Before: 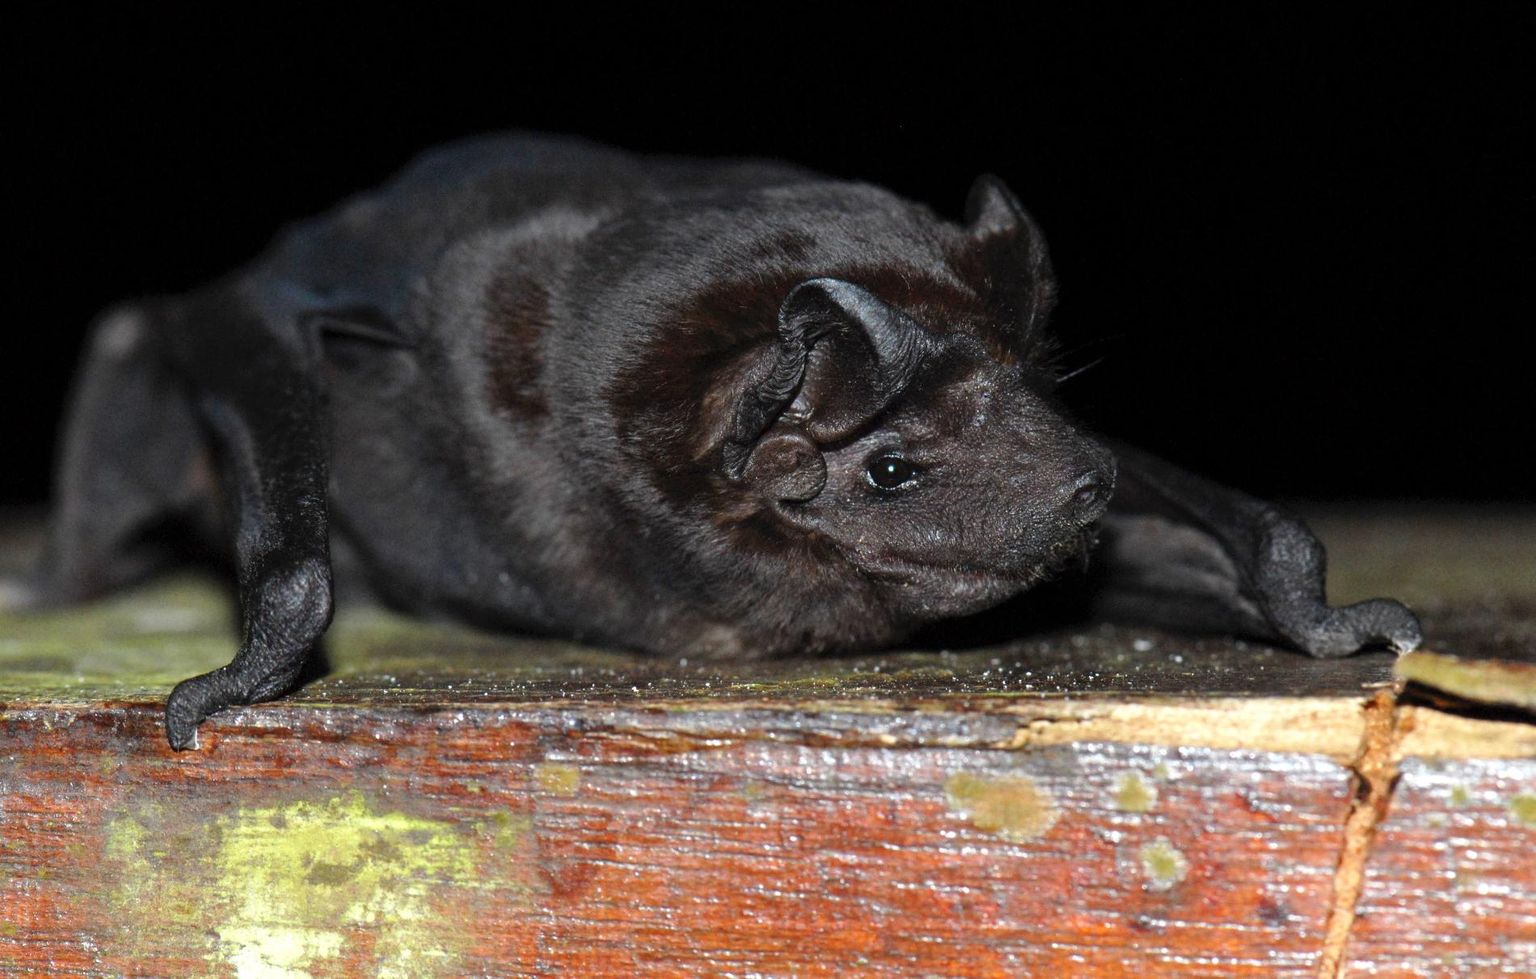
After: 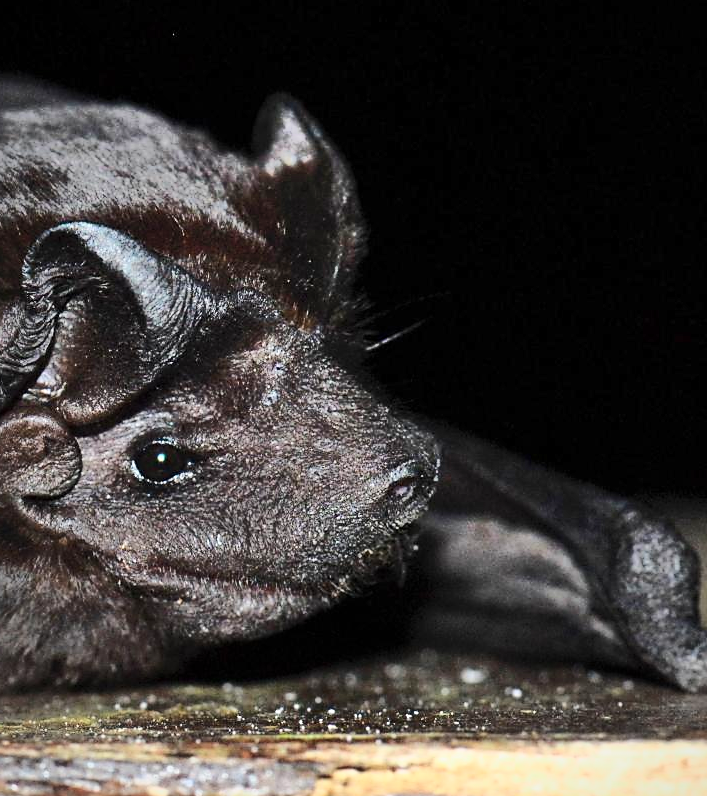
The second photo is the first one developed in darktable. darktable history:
contrast brightness saturation: contrast 0.04, saturation 0.154
shadows and highlights: soften with gaussian
tone curve: curves: ch0 [(0, 0) (0.003, 0.003) (0.011, 0.012) (0.025, 0.026) (0.044, 0.046) (0.069, 0.072) (0.1, 0.104) (0.136, 0.141) (0.177, 0.185) (0.224, 0.247) (0.277, 0.335) (0.335, 0.447) (0.399, 0.539) (0.468, 0.636) (0.543, 0.723) (0.623, 0.803) (0.709, 0.873) (0.801, 0.936) (0.898, 0.978) (1, 1)], color space Lab, independent channels, preserve colors none
vignetting: brightness -0.188, saturation -0.304, unbound false
crop and rotate: left 49.595%, top 10.14%, right 13.172%, bottom 24.09%
sharpen: radius 1.832, amount 0.391, threshold 1.334
